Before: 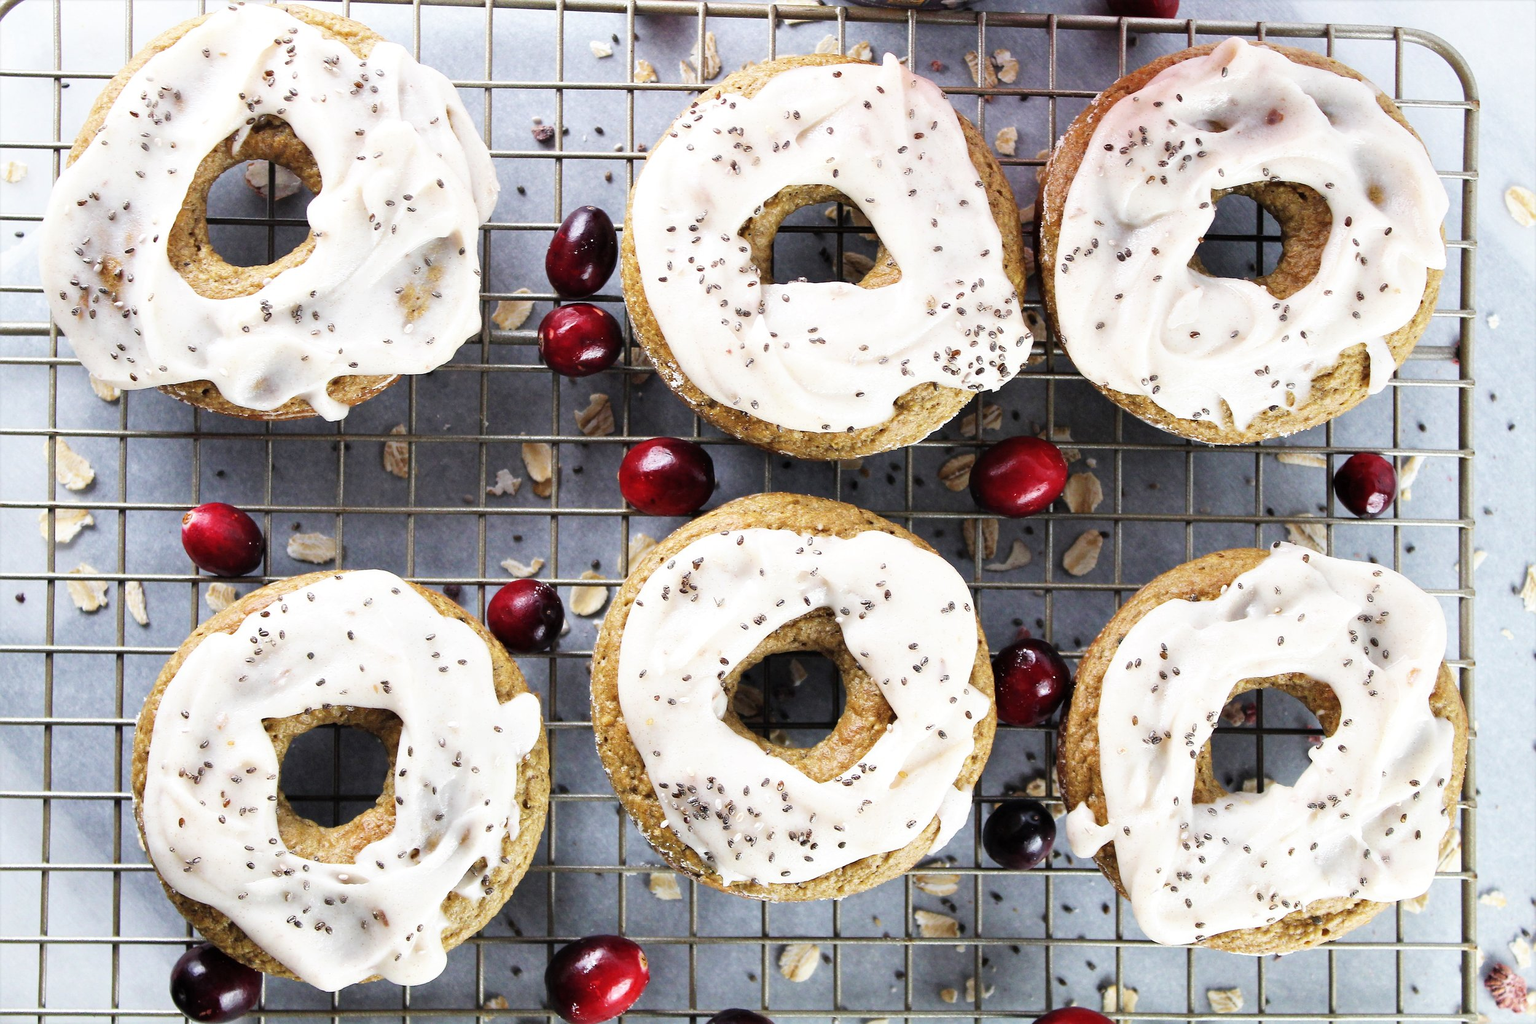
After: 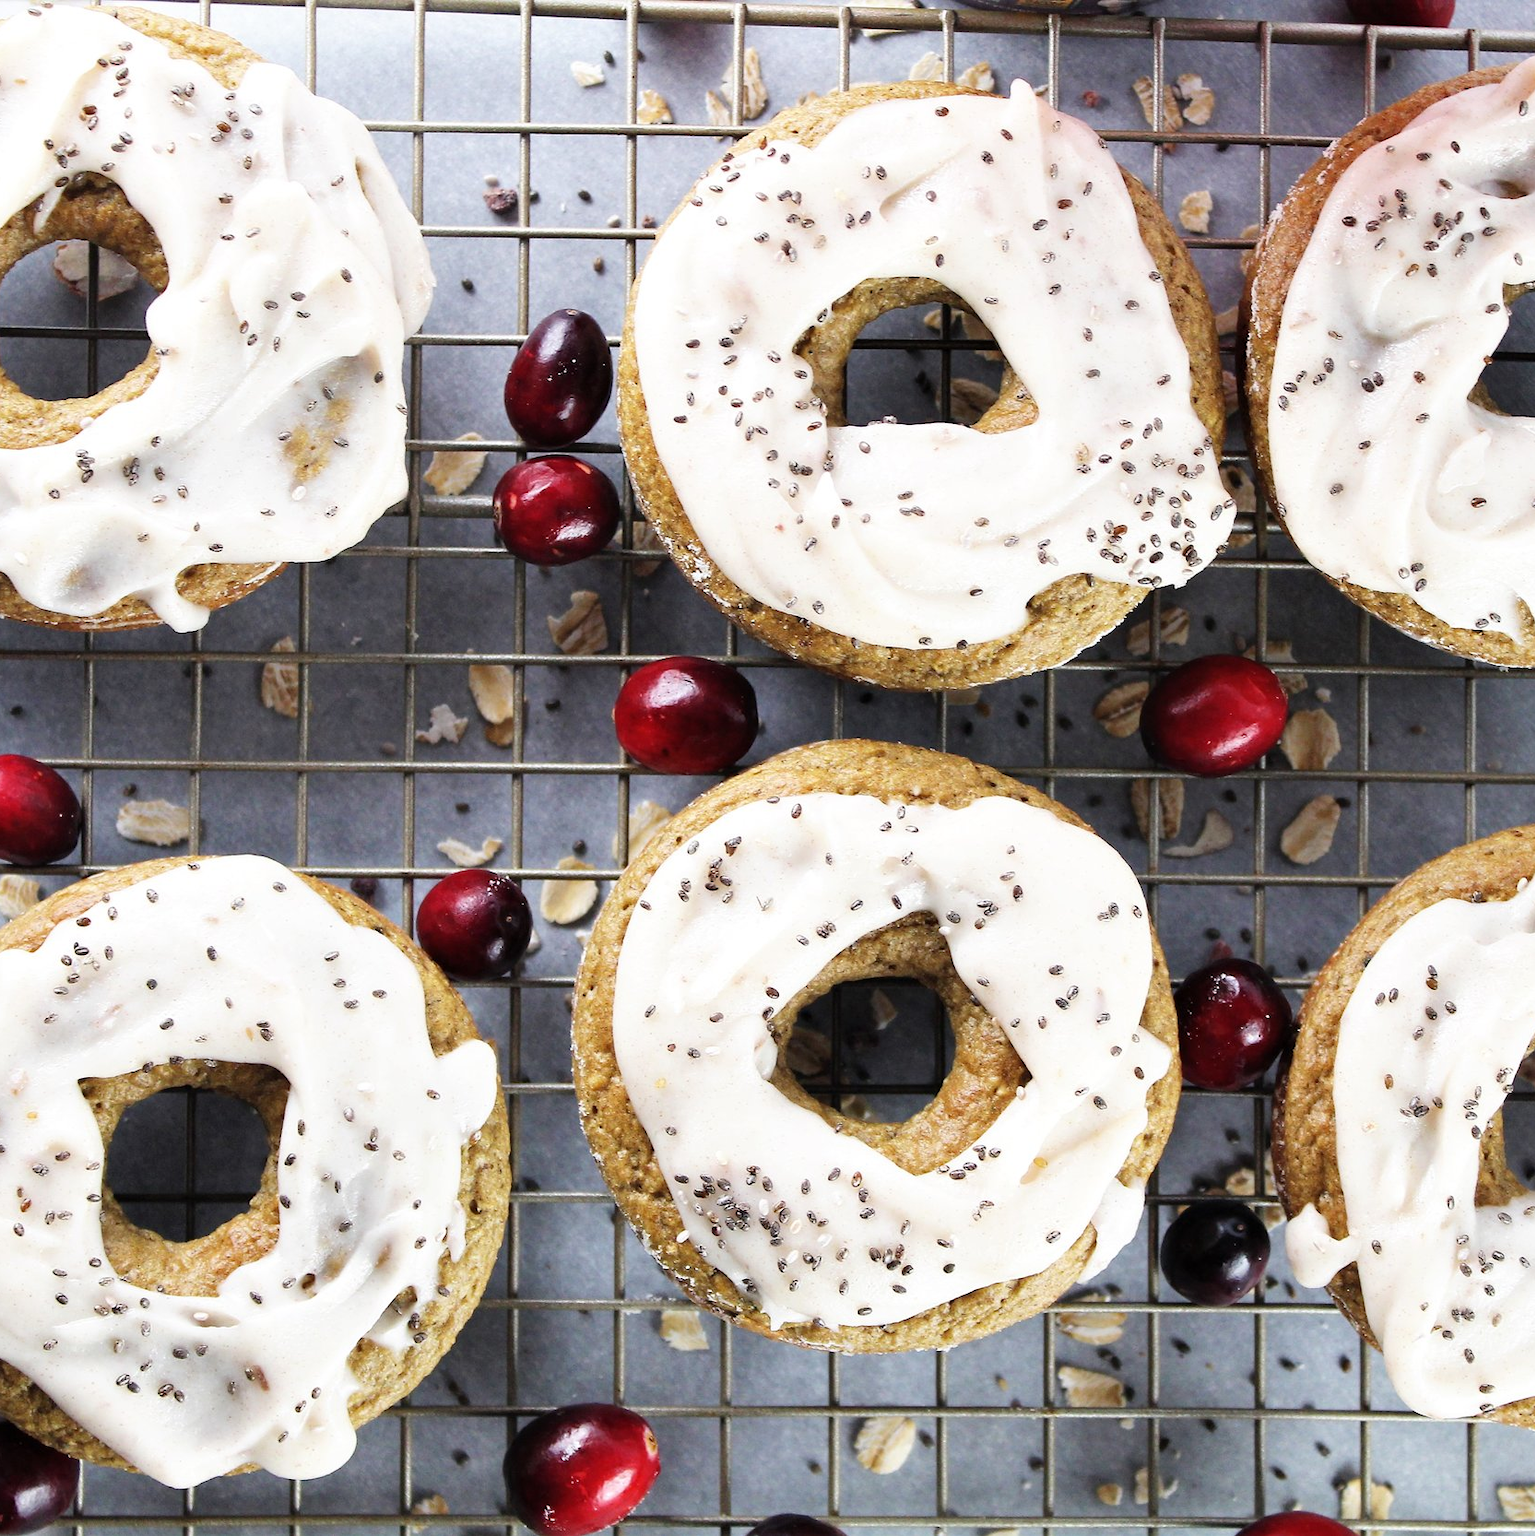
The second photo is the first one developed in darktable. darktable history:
crop and rotate: left 13.705%, right 19.658%
